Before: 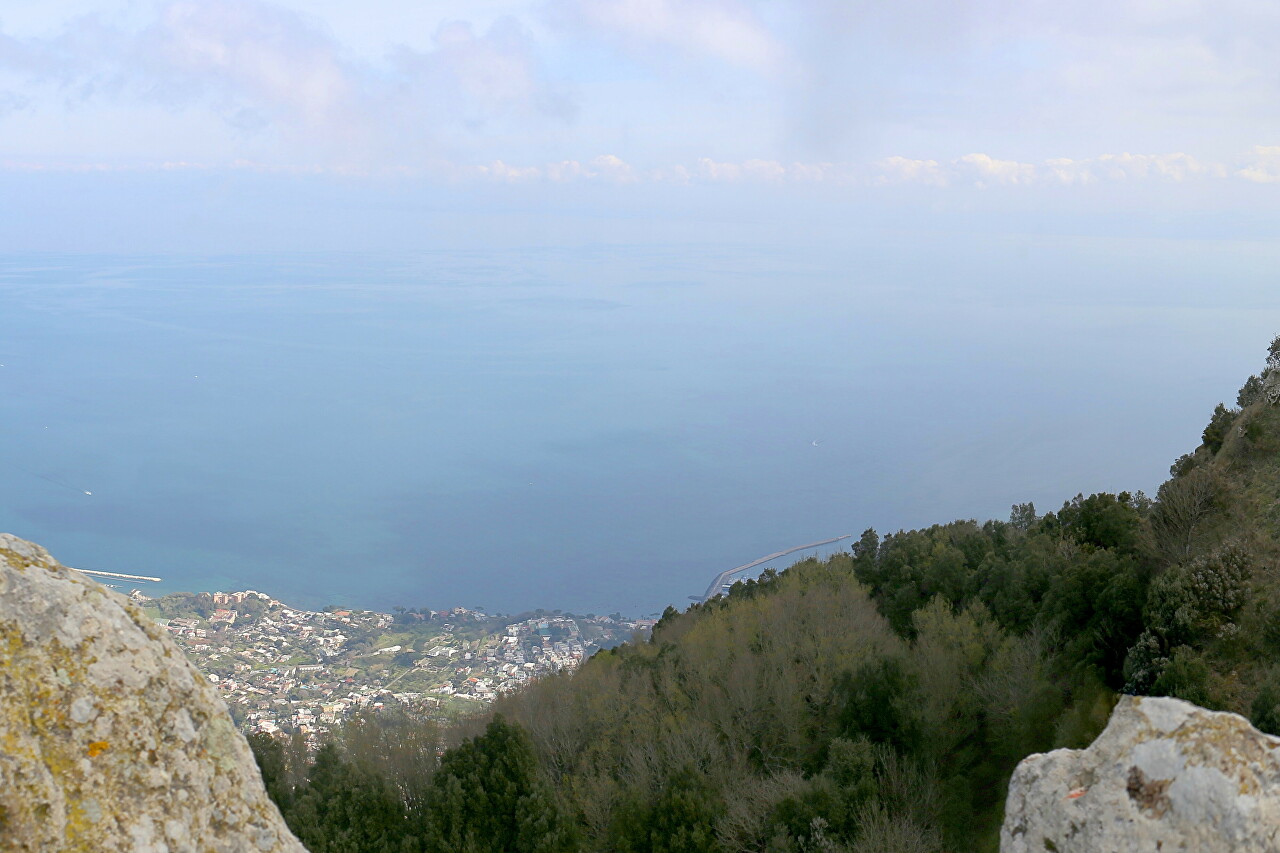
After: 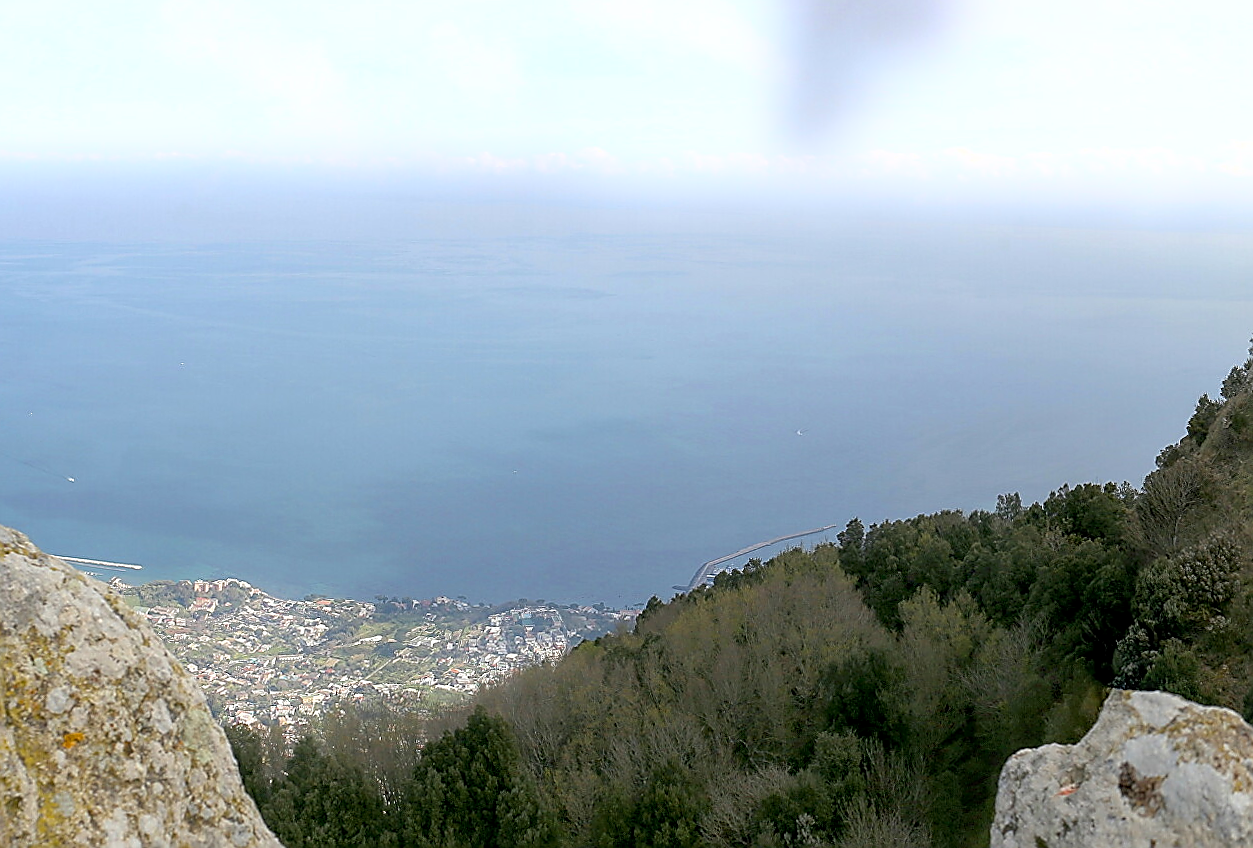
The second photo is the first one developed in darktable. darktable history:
rotate and perspective: rotation 0.226°, lens shift (vertical) -0.042, crop left 0.023, crop right 0.982, crop top 0.006, crop bottom 0.994
exposure: compensate highlight preservation false
bloom: size 5%, threshold 95%, strength 15%
sharpen: radius 1.4, amount 1.25, threshold 0.7
local contrast: on, module defaults
